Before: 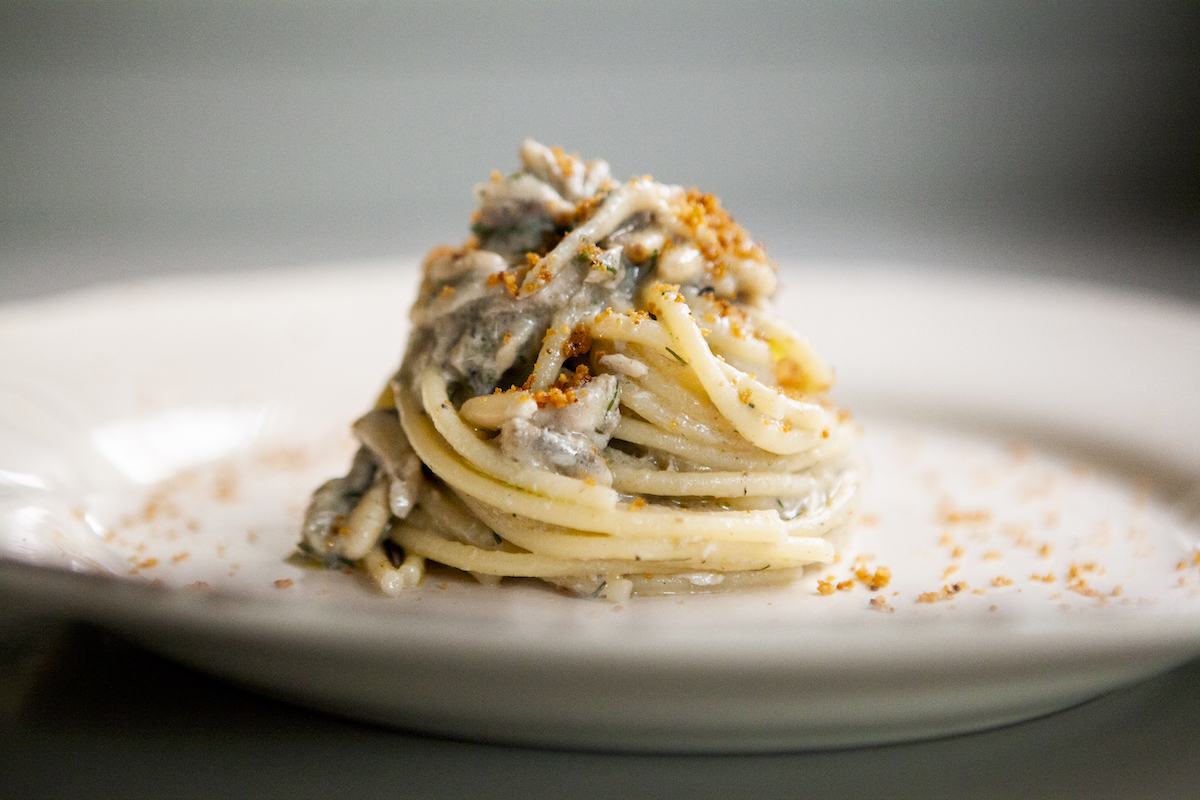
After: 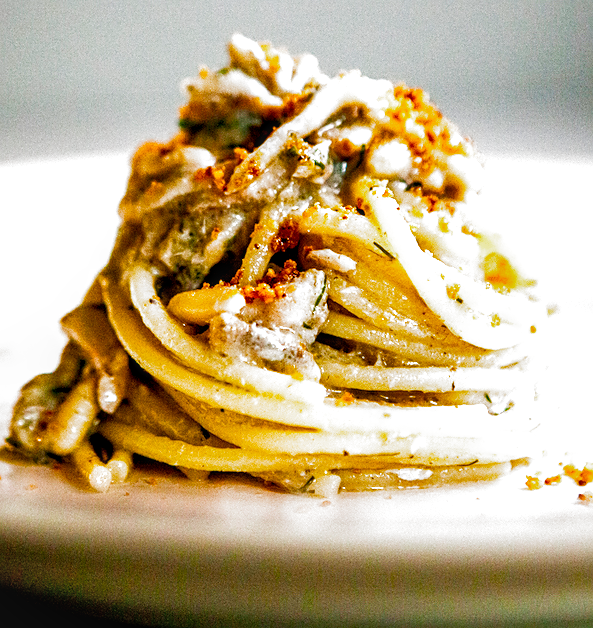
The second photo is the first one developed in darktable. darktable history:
color balance rgb: linear chroma grading › shadows 10%, linear chroma grading › highlights 10%, linear chroma grading › global chroma 15%, linear chroma grading › mid-tones 15%, perceptual saturation grading › global saturation 40%, perceptual saturation grading › highlights -25%, perceptual saturation grading › mid-tones 35%, perceptual saturation grading › shadows 35%, perceptual brilliance grading › global brilliance 11.29%, global vibrance 11.29%
filmic rgb: black relative exposure -8.2 EV, white relative exposure 2.2 EV, threshold 3 EV, hardness 7.11, latitude 75%, contrast 1.325, highlights saturation mix -2%, shadows ↔ highlights balance 30%, preserve chrominance no, color science v5 (2021), contrast in shadows safe, contrast in highlights safe, enable highlight reconstruction true
sharpen: on, module defaults
local contrast: detail 130%
shadows and highlights: shadows 49, highlights -41, soften with gaussian
crop and rotate: angle 0.02°, left 24.353%, top 13.219%, right 26.156%, bottom 8.224%
